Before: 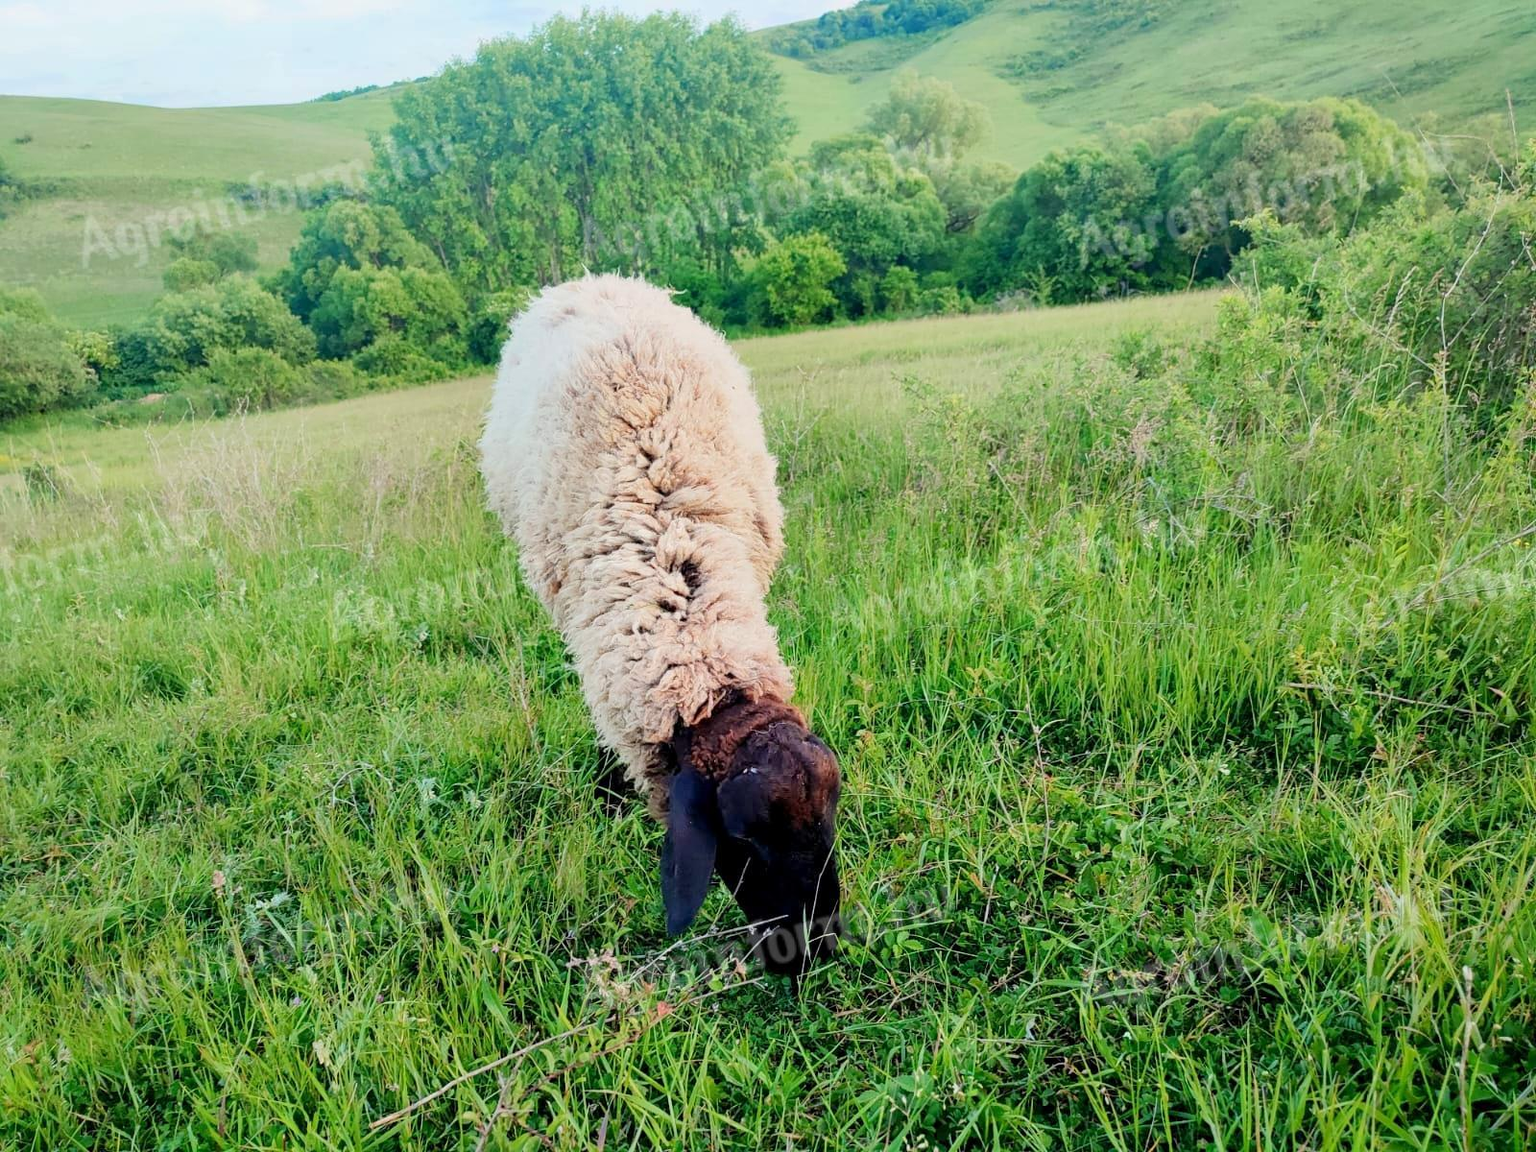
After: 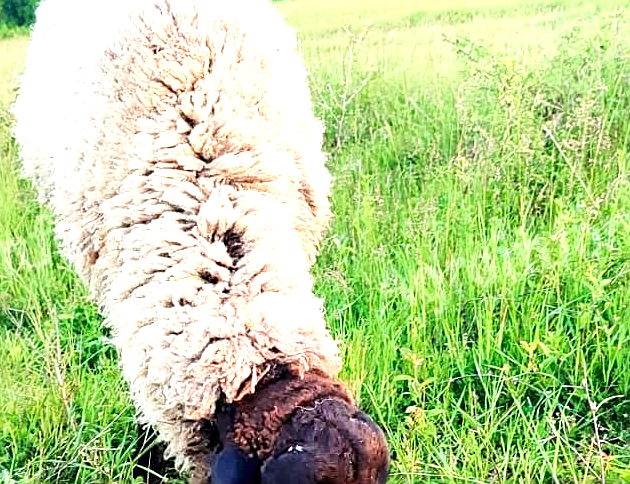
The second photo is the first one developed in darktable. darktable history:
crop: left 30.409%, top 29.516%, right 30.176%, bottom 30.113%
sharpen: on, module defaults
exposure: exposure 1 EV, compensate highlight preservation false
